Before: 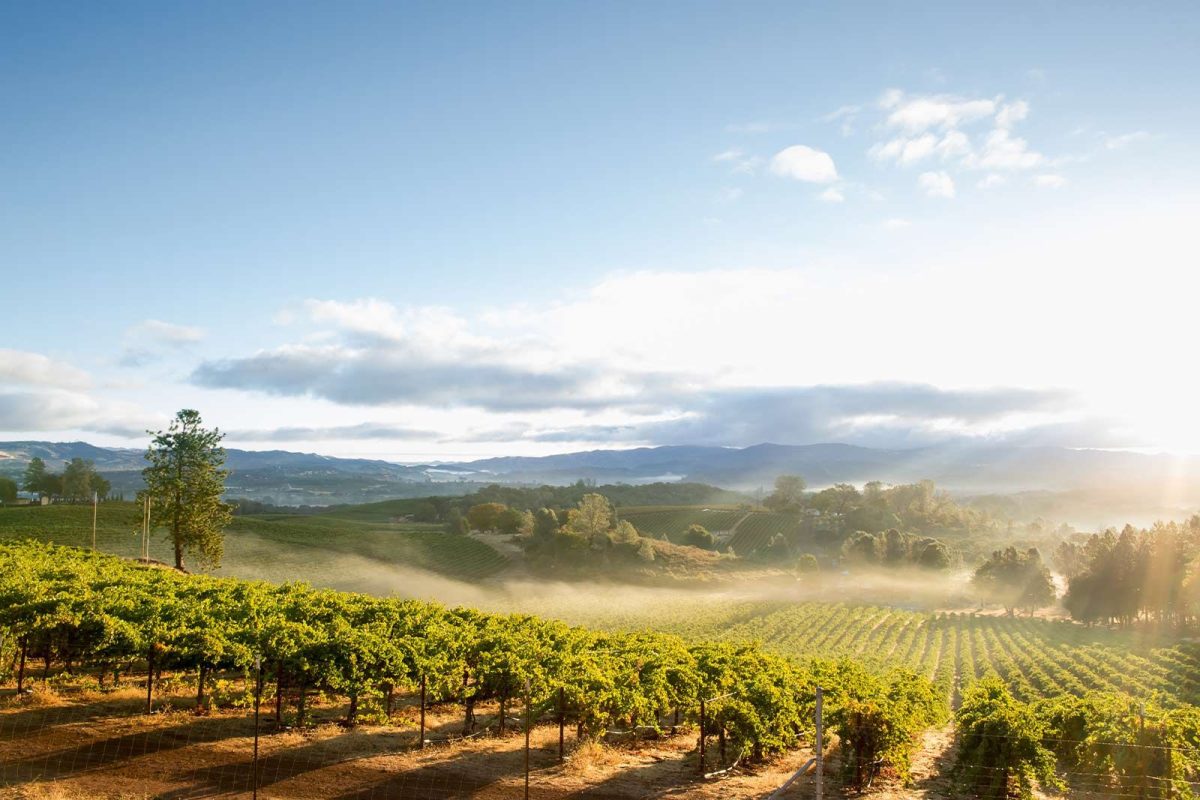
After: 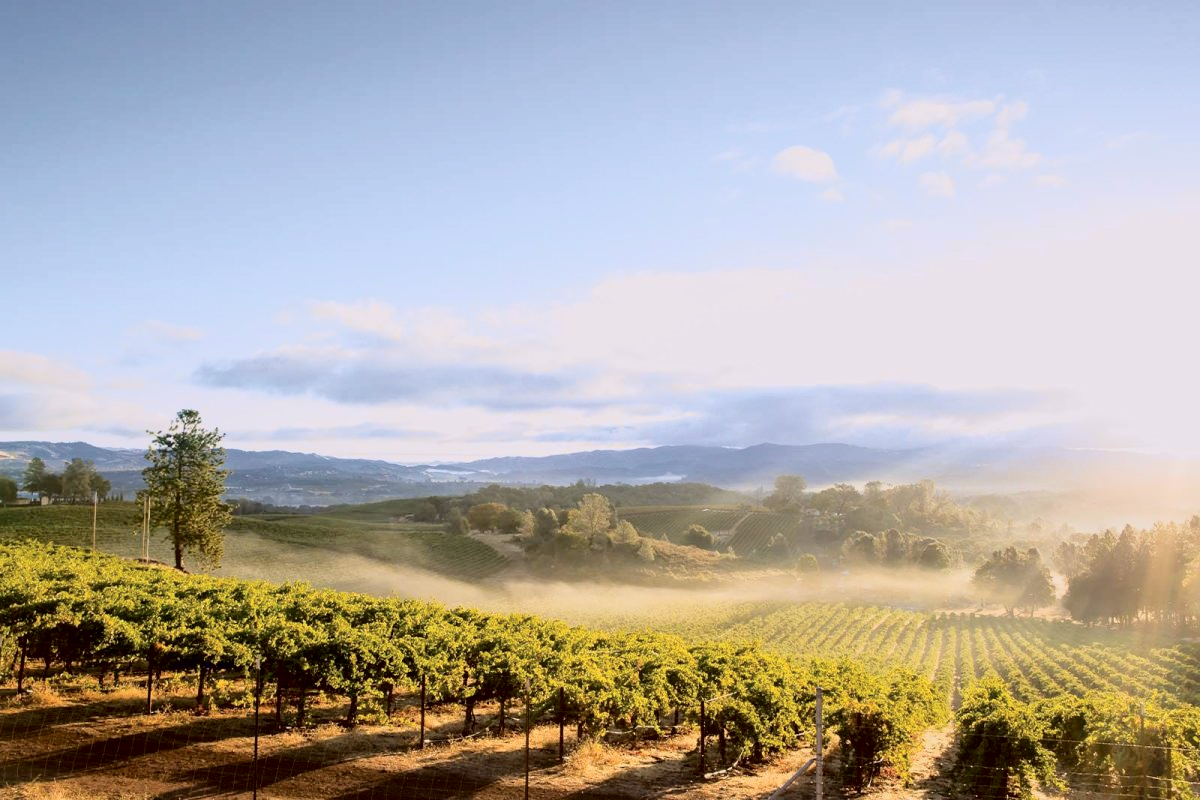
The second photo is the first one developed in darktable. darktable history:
tone curve: curves: ch0 [(0.003, 0.003) (0.104, 0.026) (0.236, 0.181) (0.401, 0.443) (0.495, 0.55) (0.625, 0.67) (0.819, 0.841) (0.96, 0.899)]; ch1 [(0, 0) (0.161, 0.092) (0.37, 0.302) (0.424, 0.402) (0.45, 0.466) (0.495, 0.51) (0.573, 0.571) (0.638, 0.641) (0.751, 0.741) (1, 1)]; ch2 [(0, 0) (0.352, 0.403) (0.466, 0.443) (0.524, 0.526) (0.56, 0.556) (1, 1)], color space Lab, independent channels, preserve colors none
